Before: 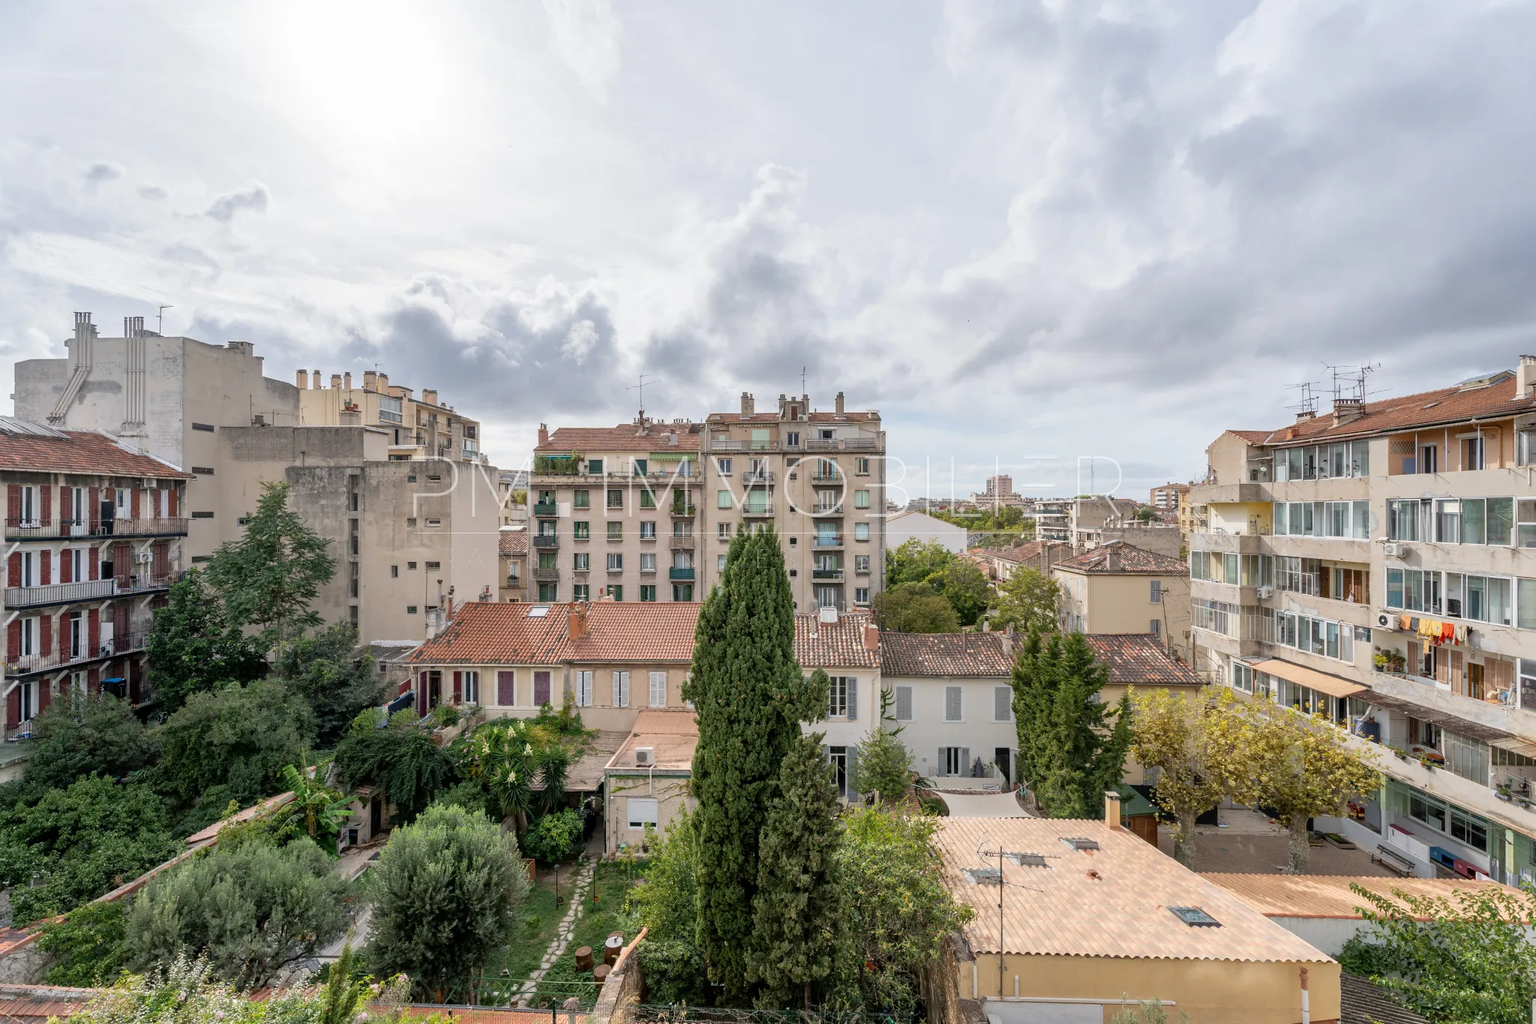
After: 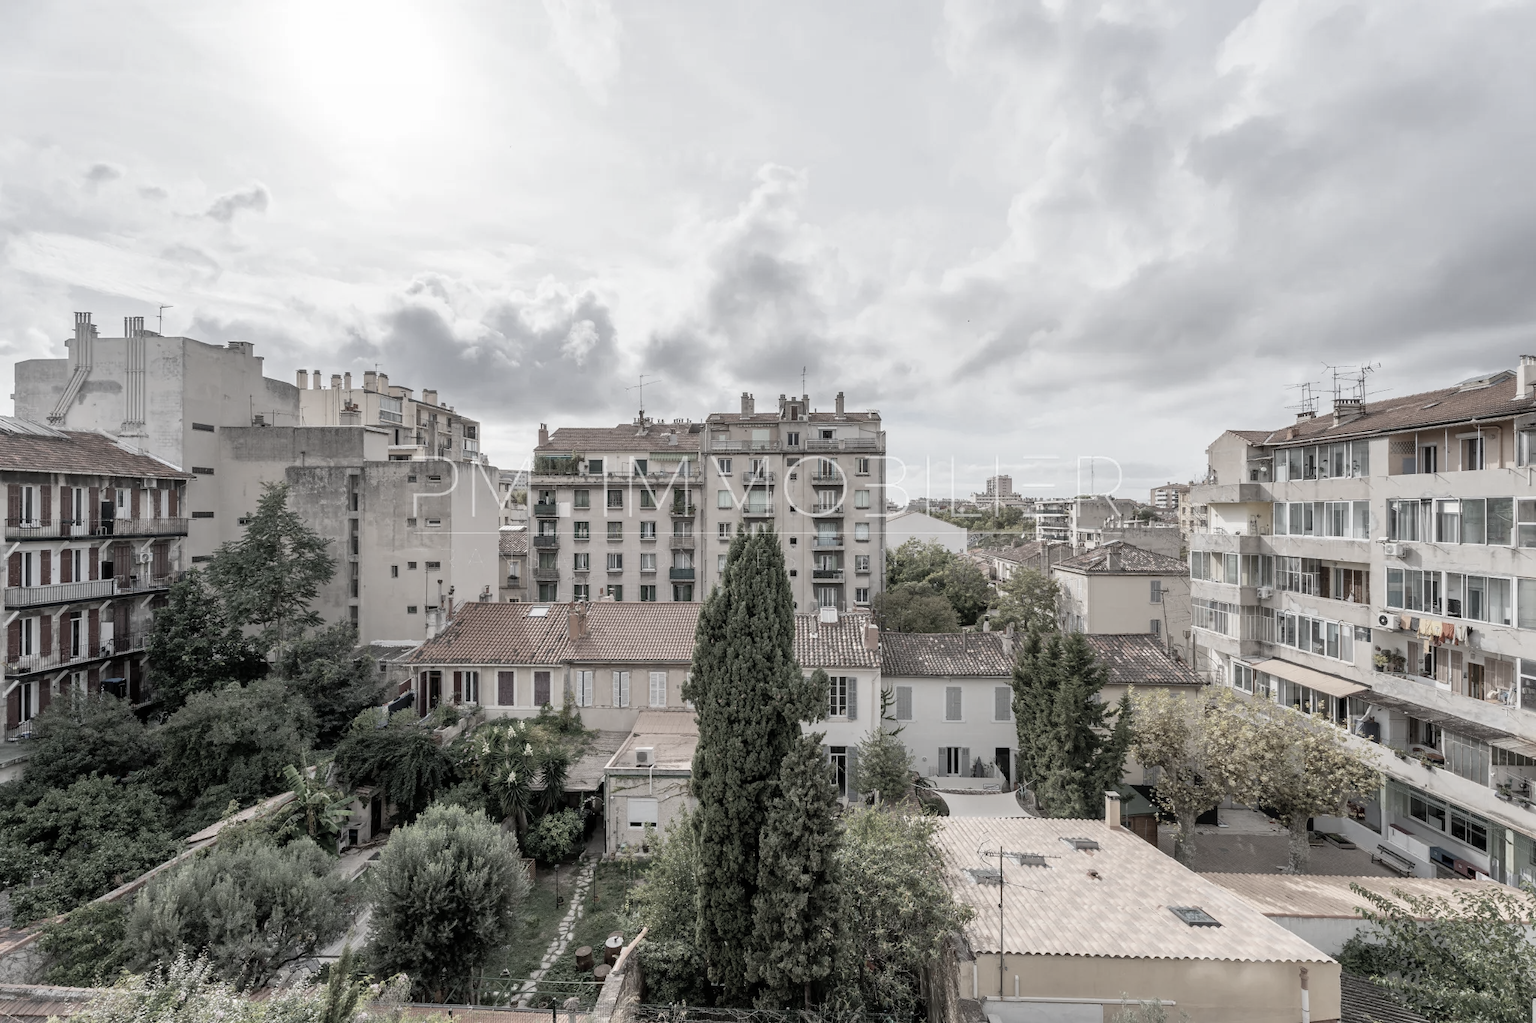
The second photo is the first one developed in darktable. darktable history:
color correction: highlights b* 0.002, saturation 0.297
